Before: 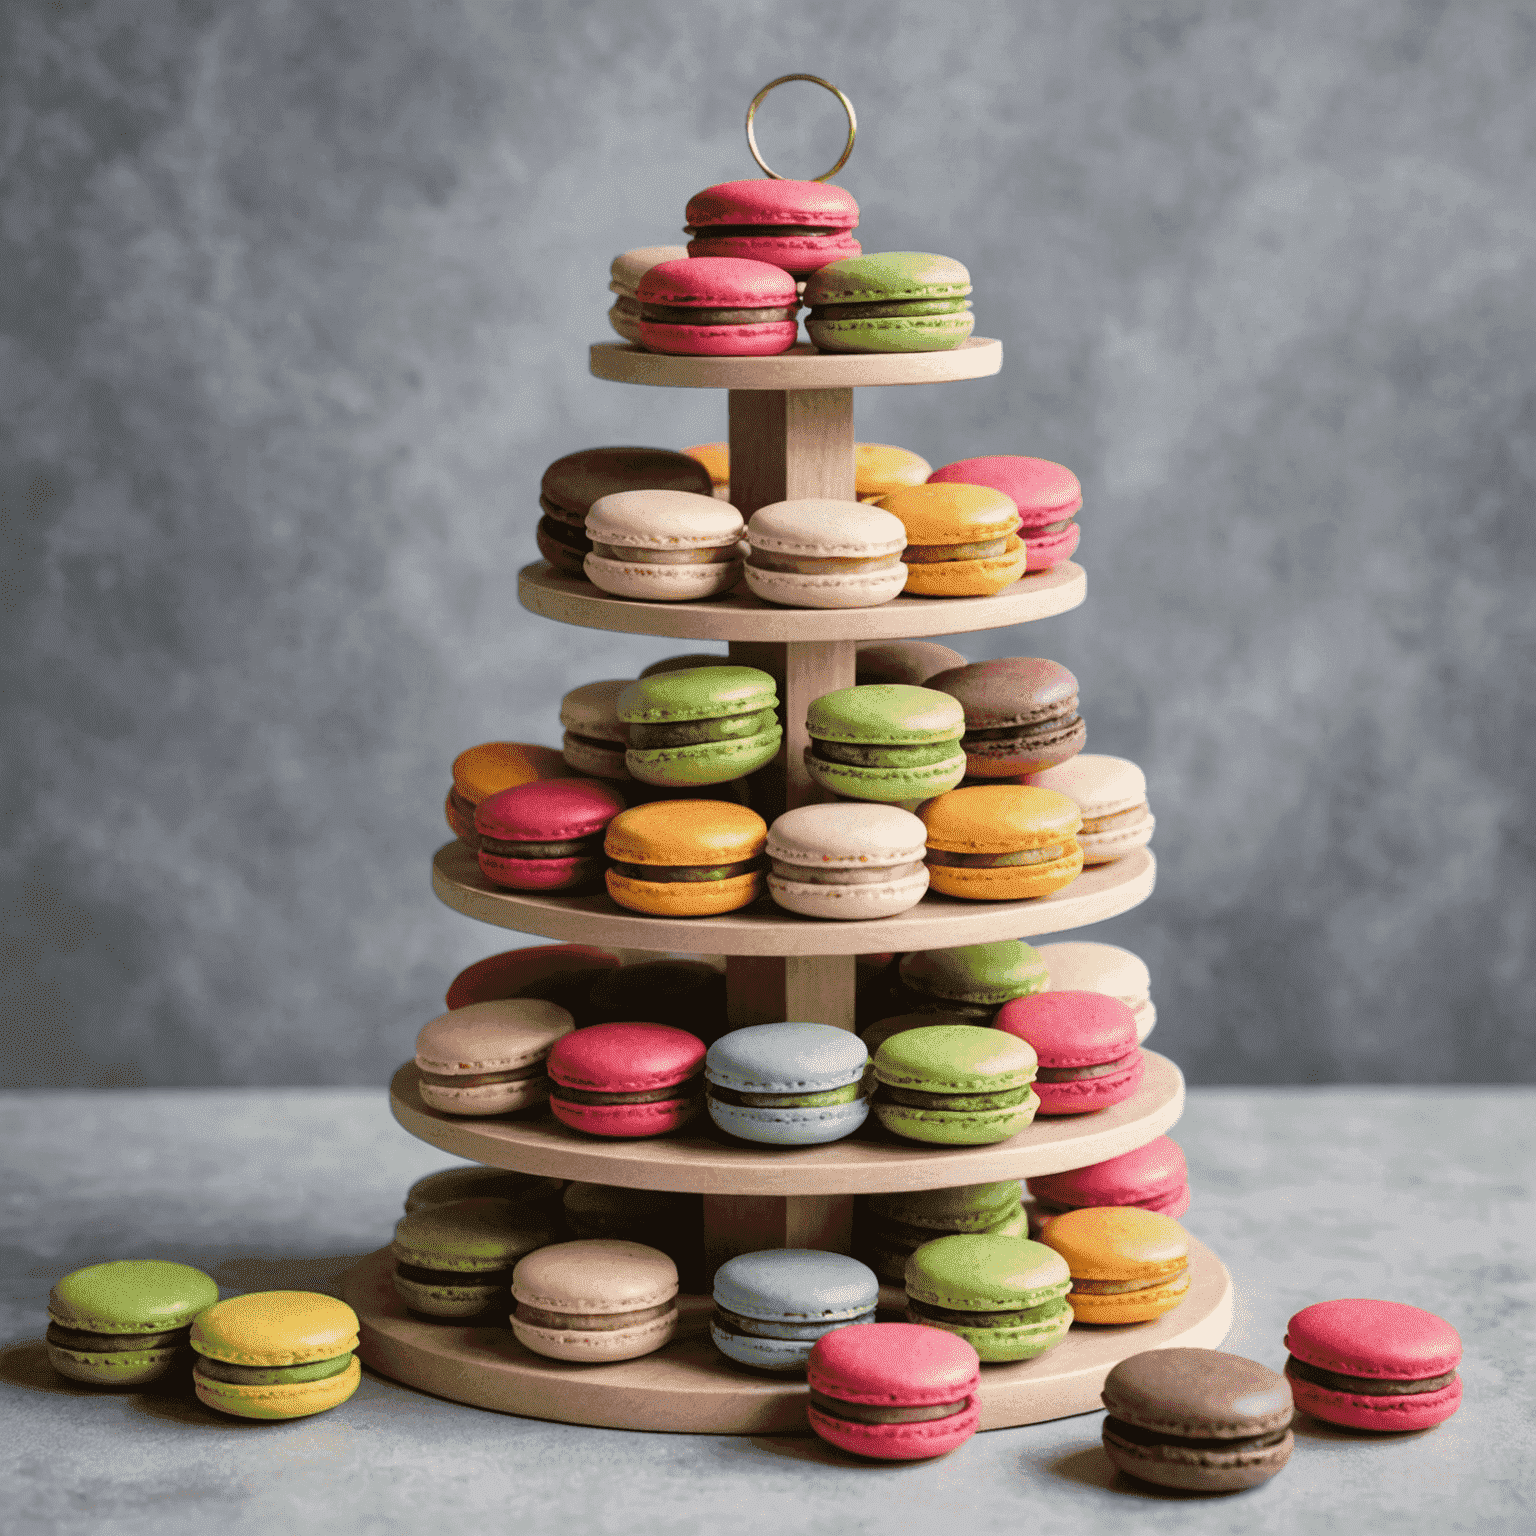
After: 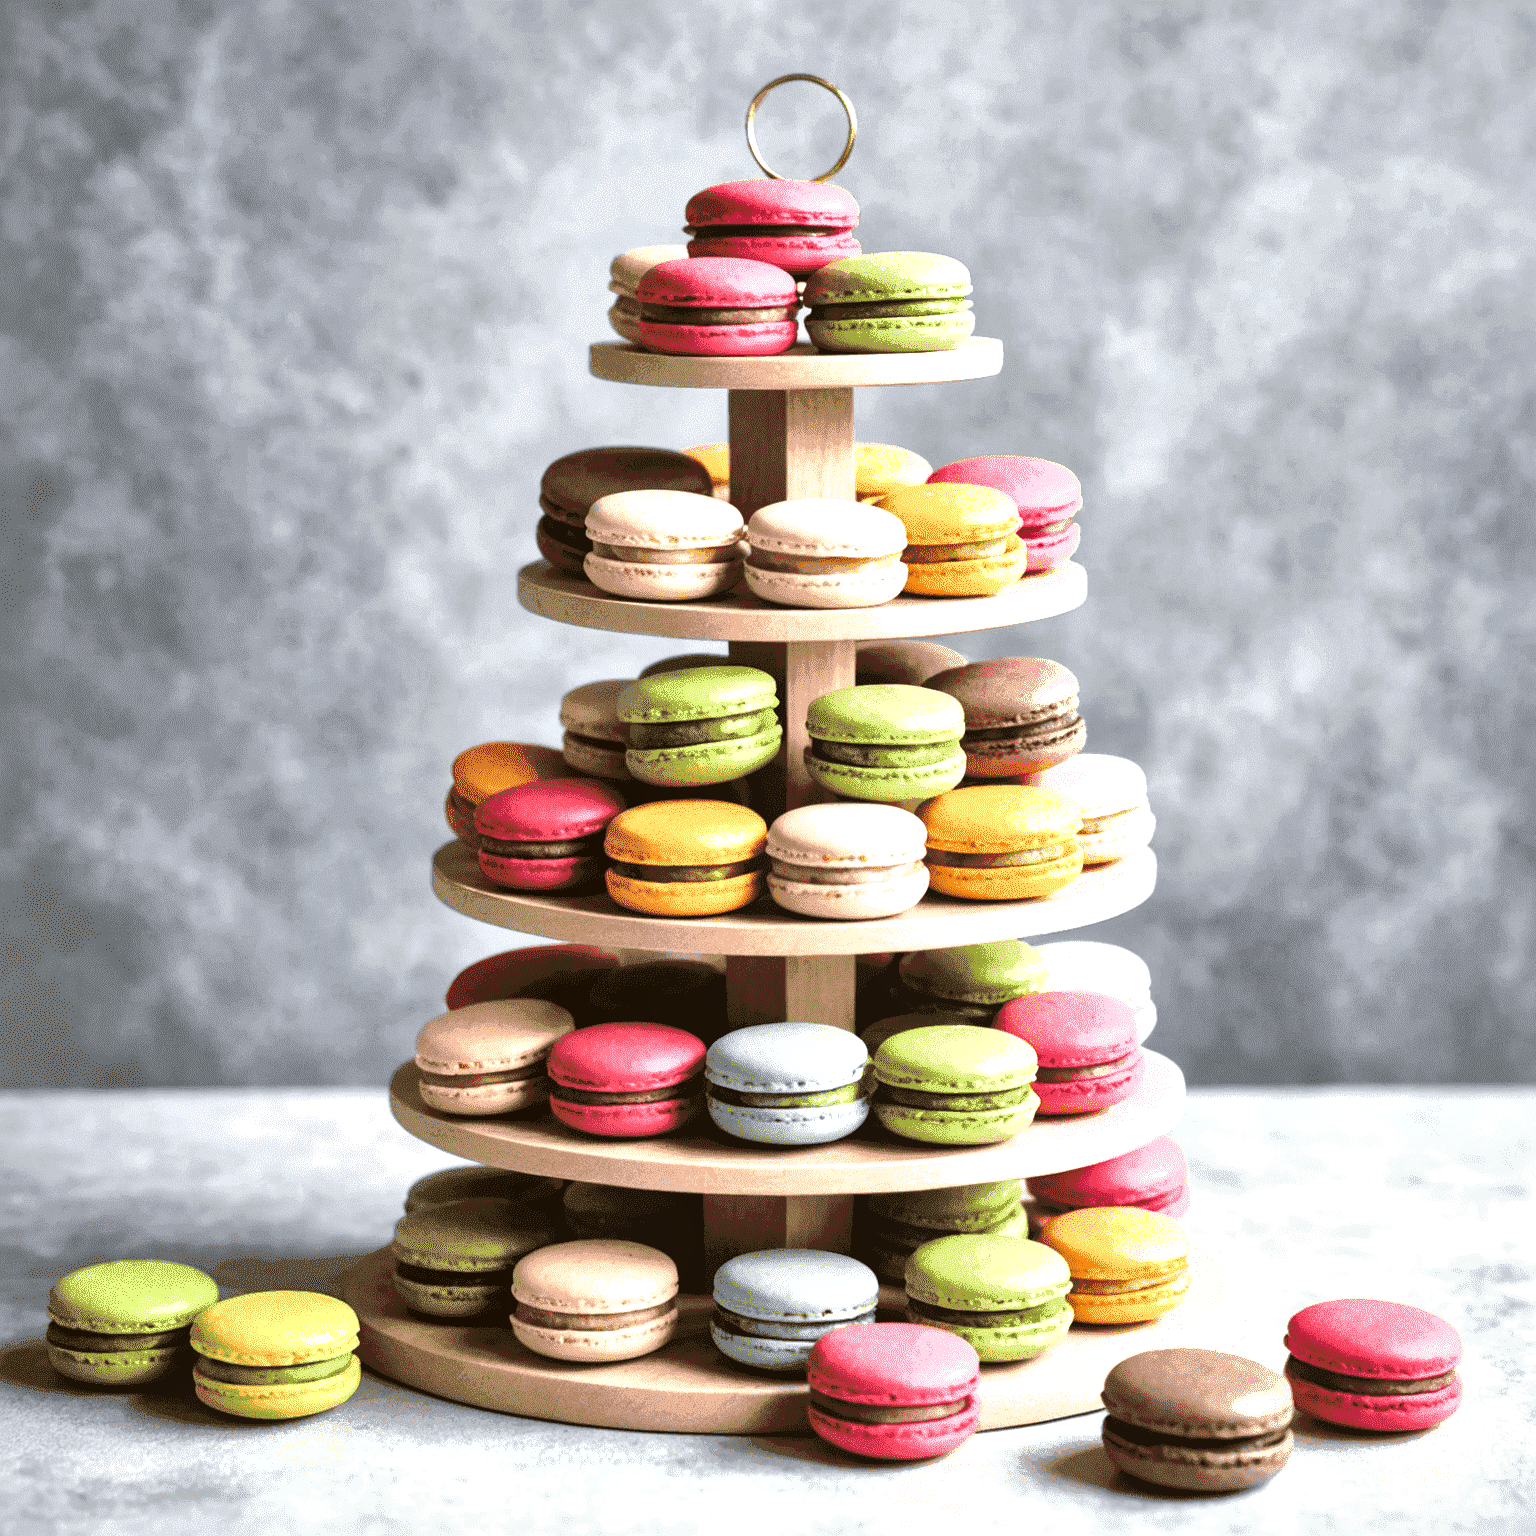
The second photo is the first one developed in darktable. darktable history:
local contrast: mode bilateral grid, contrast 25, coarseness 60, detail 151%, midtone range 0.2
tone equalizer: on, module defaults
exposure: black level correction 0, exposure 1 EV, compensate exposure bias true, compensate highlight preservation false
